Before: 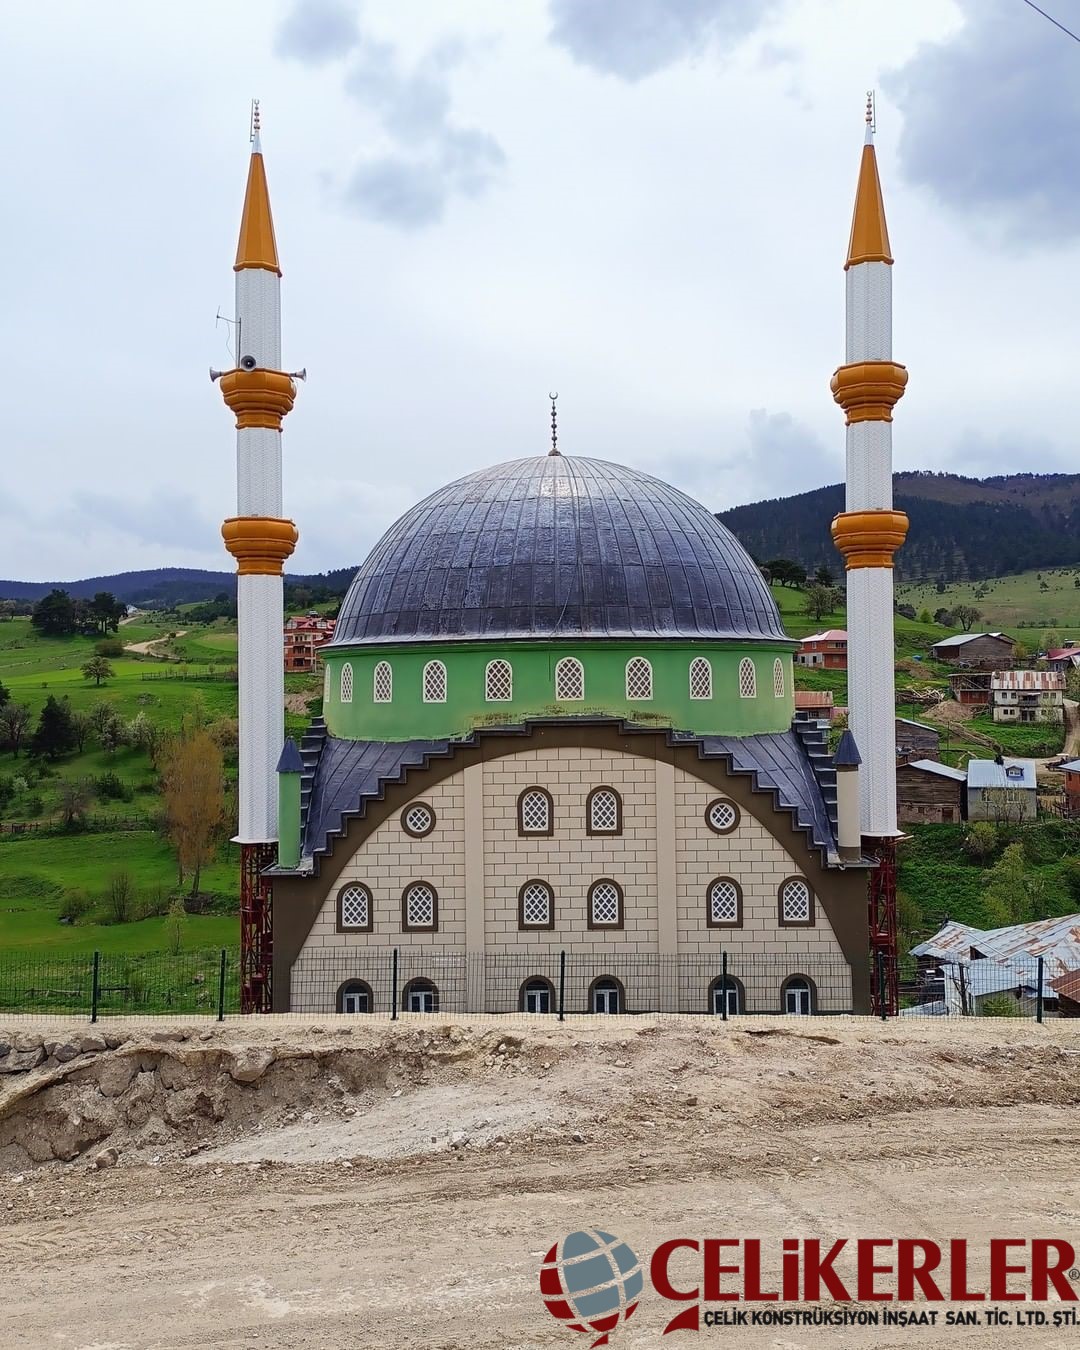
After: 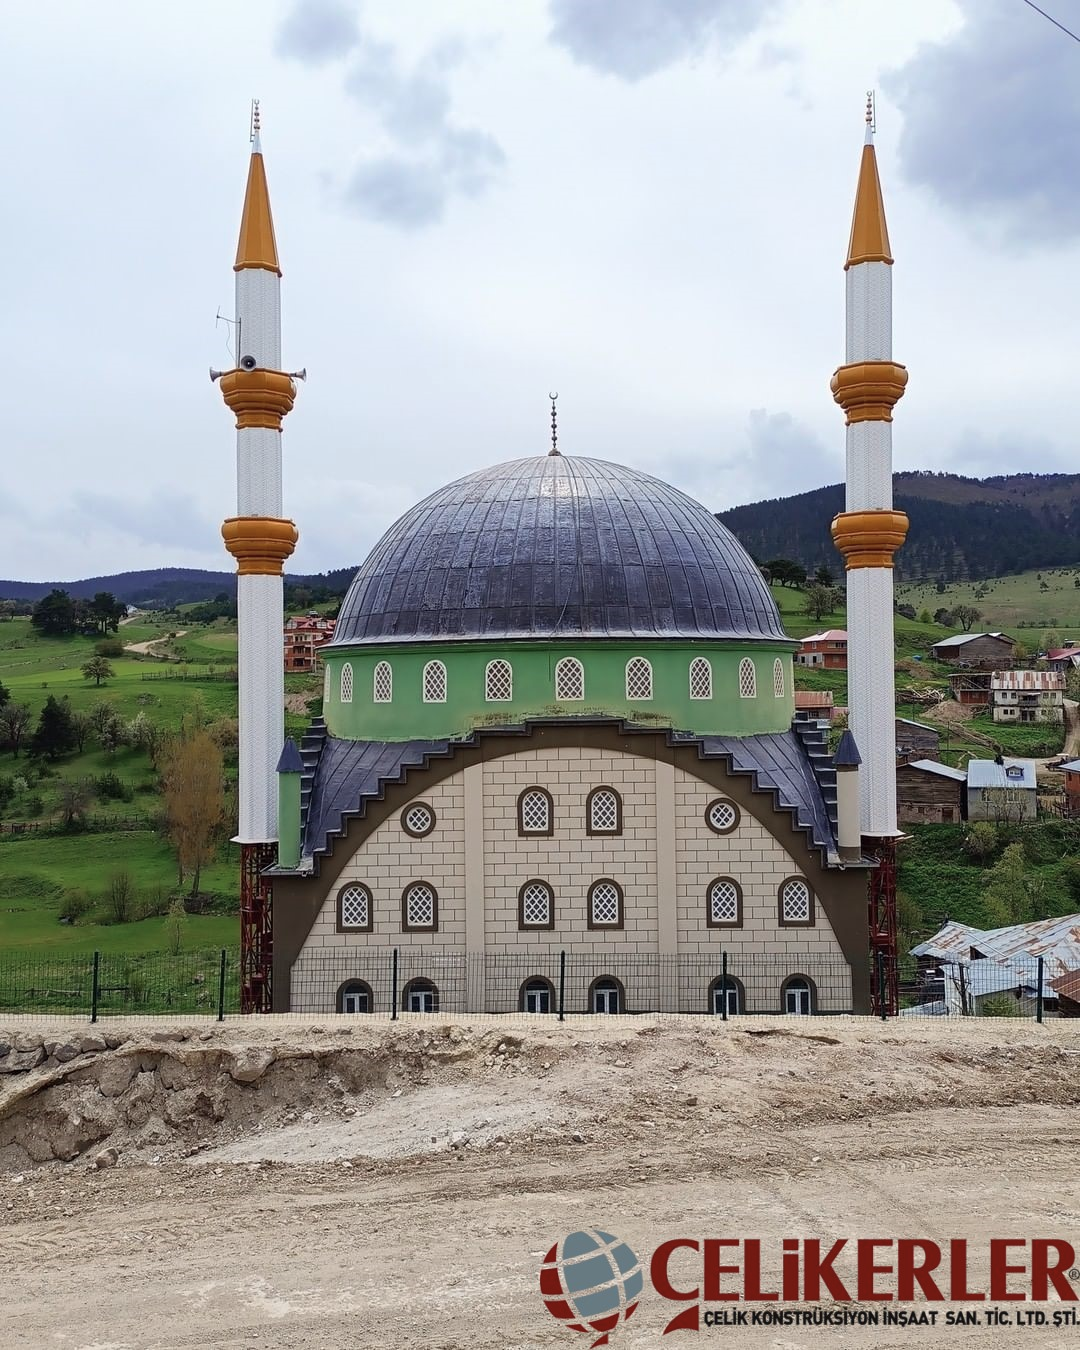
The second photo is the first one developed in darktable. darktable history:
tone equalizer: on, module defaults
color zones: curves: ch0 [(0, 0.5) (0.143, 0.5) (0.286, 0.5) (0.429, 0.504) (0.571, 0.5) (0.714, 0.509) (0.857, 0.5) (1, 0.5)]; ch1 [(0, 0.425) (0.143, 0.425) (0.286, 0.375) (0.429, 0.405) (0.571, 0.5) (0.714, 0.47) (0.857, 0.425) (1, 0.435)]; ch2 [(0, 0.5) (0.143, 0.5) (0.286, 0.5) (0.429, 0.517) (0.571, 0.5) (0.714, 0.51) (0.857, 0.5) (1, 0.5)]
